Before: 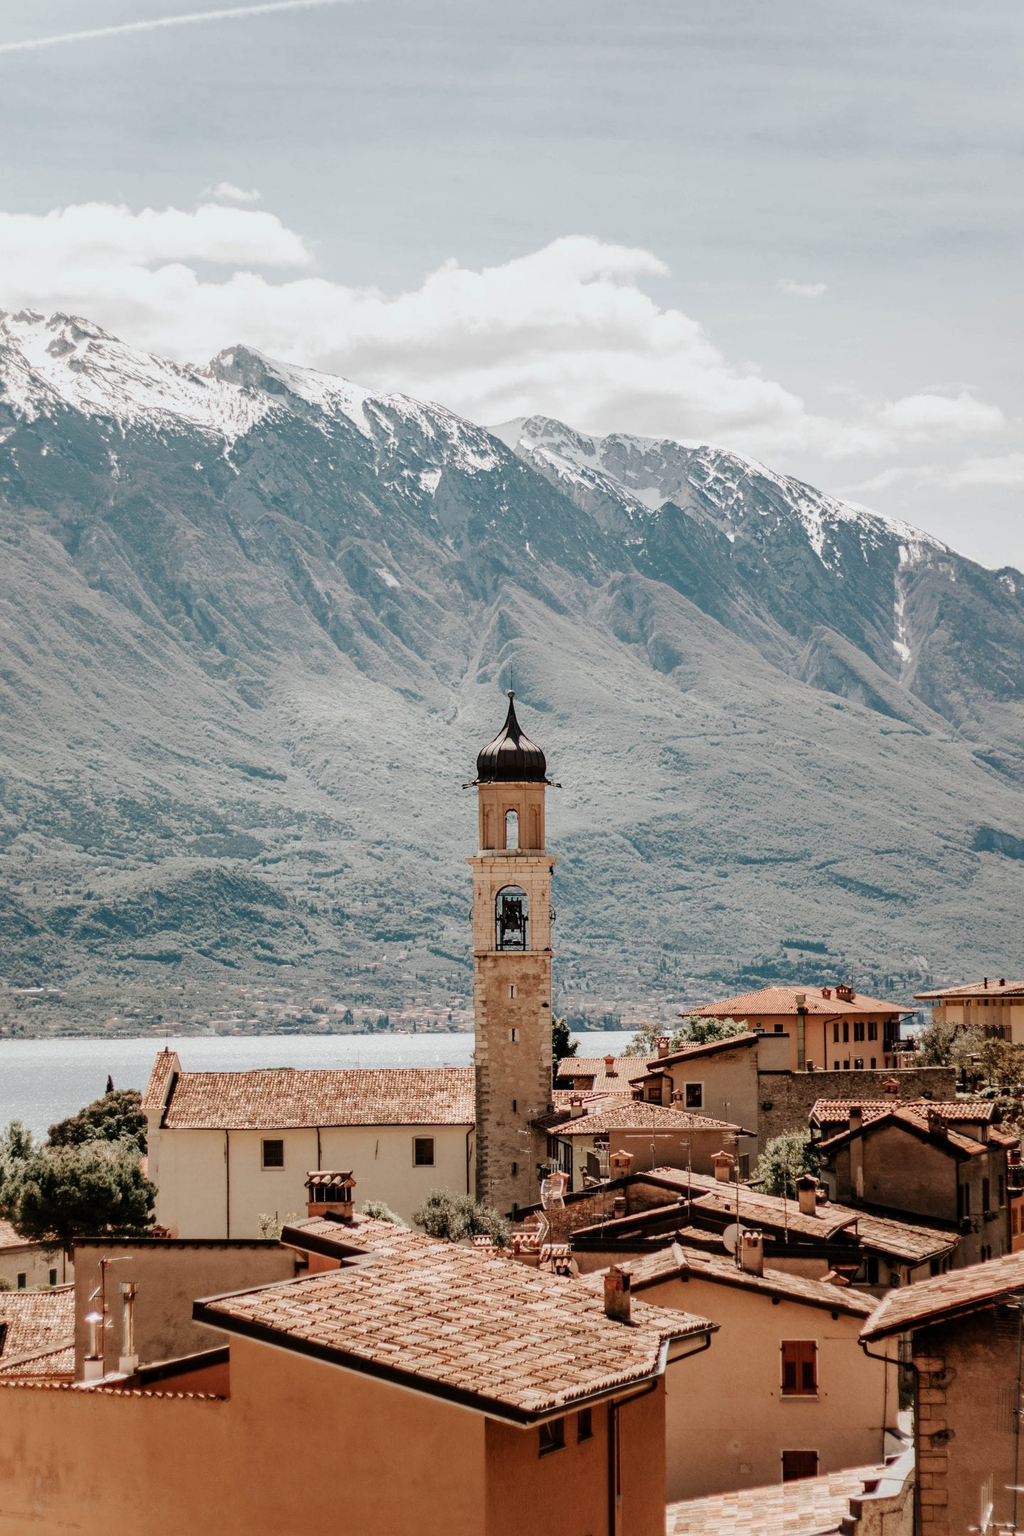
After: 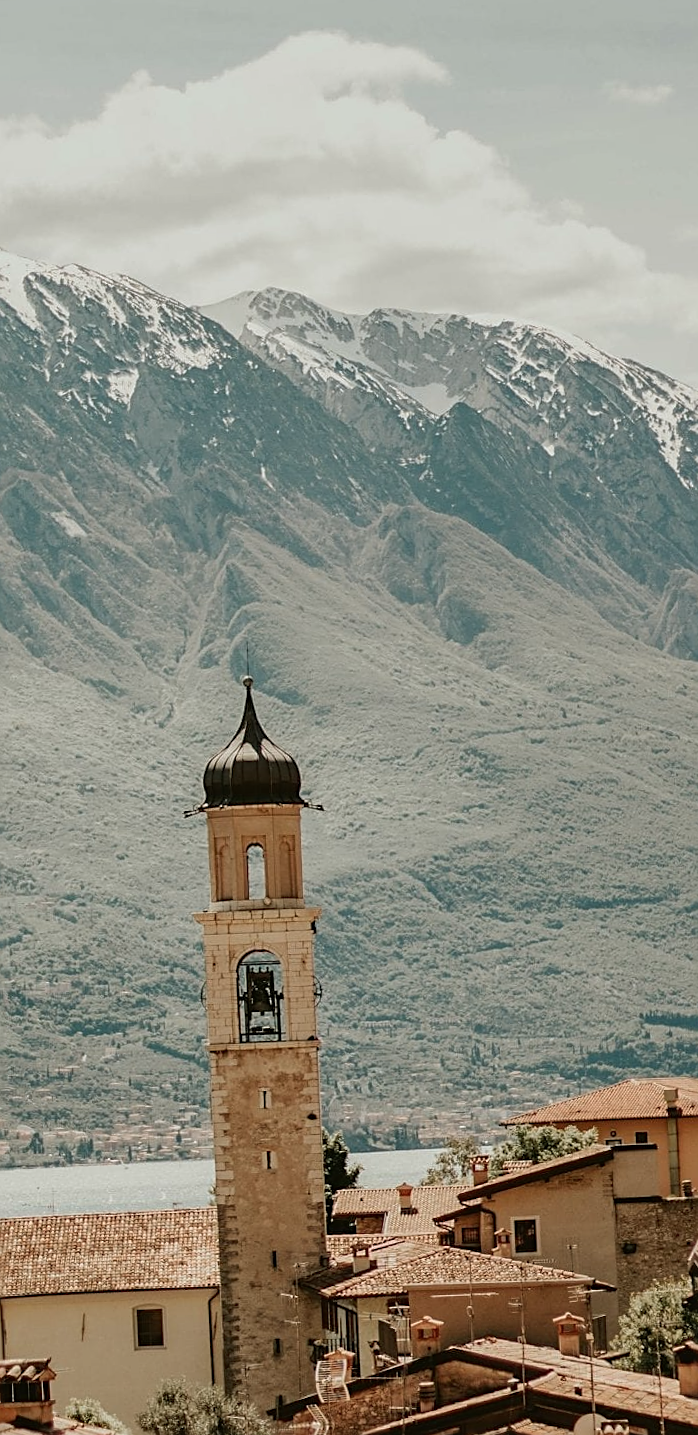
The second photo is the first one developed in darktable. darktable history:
crop: left 32.075%, top 10.976%, right 18.355%, bottom 17.596%
sharpen: on, module defaults
exposure: exposure -0.151 EV, compensate highlight preservation false
base curve: curves: ch0 [(0, 0) (0.297, 0.298) (1, 1)], preserve colors none
color balance: mode lift, gamma, gain (sRGB), lift [1.04, 1, 1, 0.97], gamma [1.01, 1, 1, 0.97], gain [0.96, 1, 1, 0.97]
shadows and highlights: shadows 29.32, highlights -29.32, low approximation 0.01, soften with gaussian
rotate and perspective: rotation -2.12°, lens shift (vertical) 0.009, lens shift (horizontal) -0.008, automatic cropping original format, crop left 0.036, crop right 0.964, crop top 0.05, crop bottom 0.959
